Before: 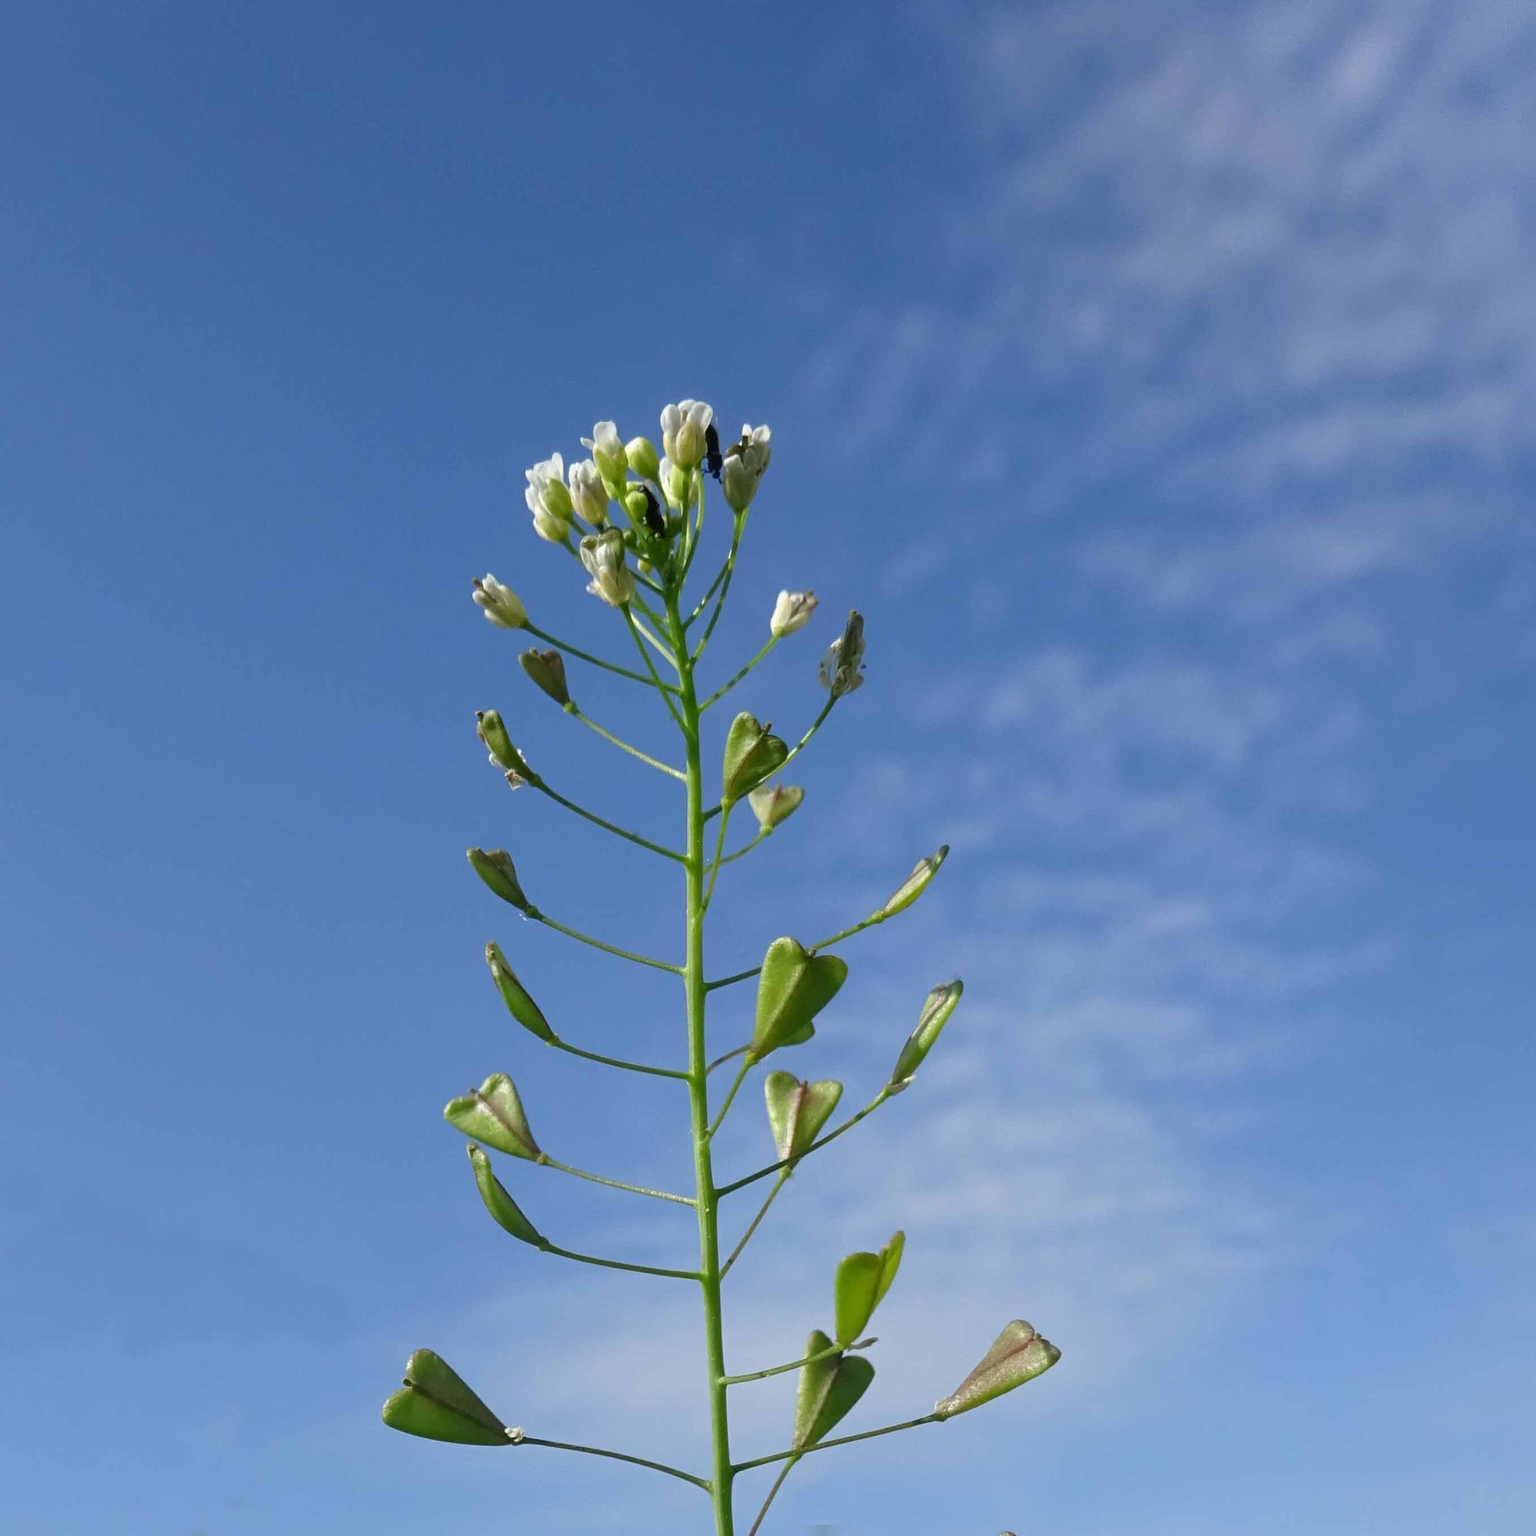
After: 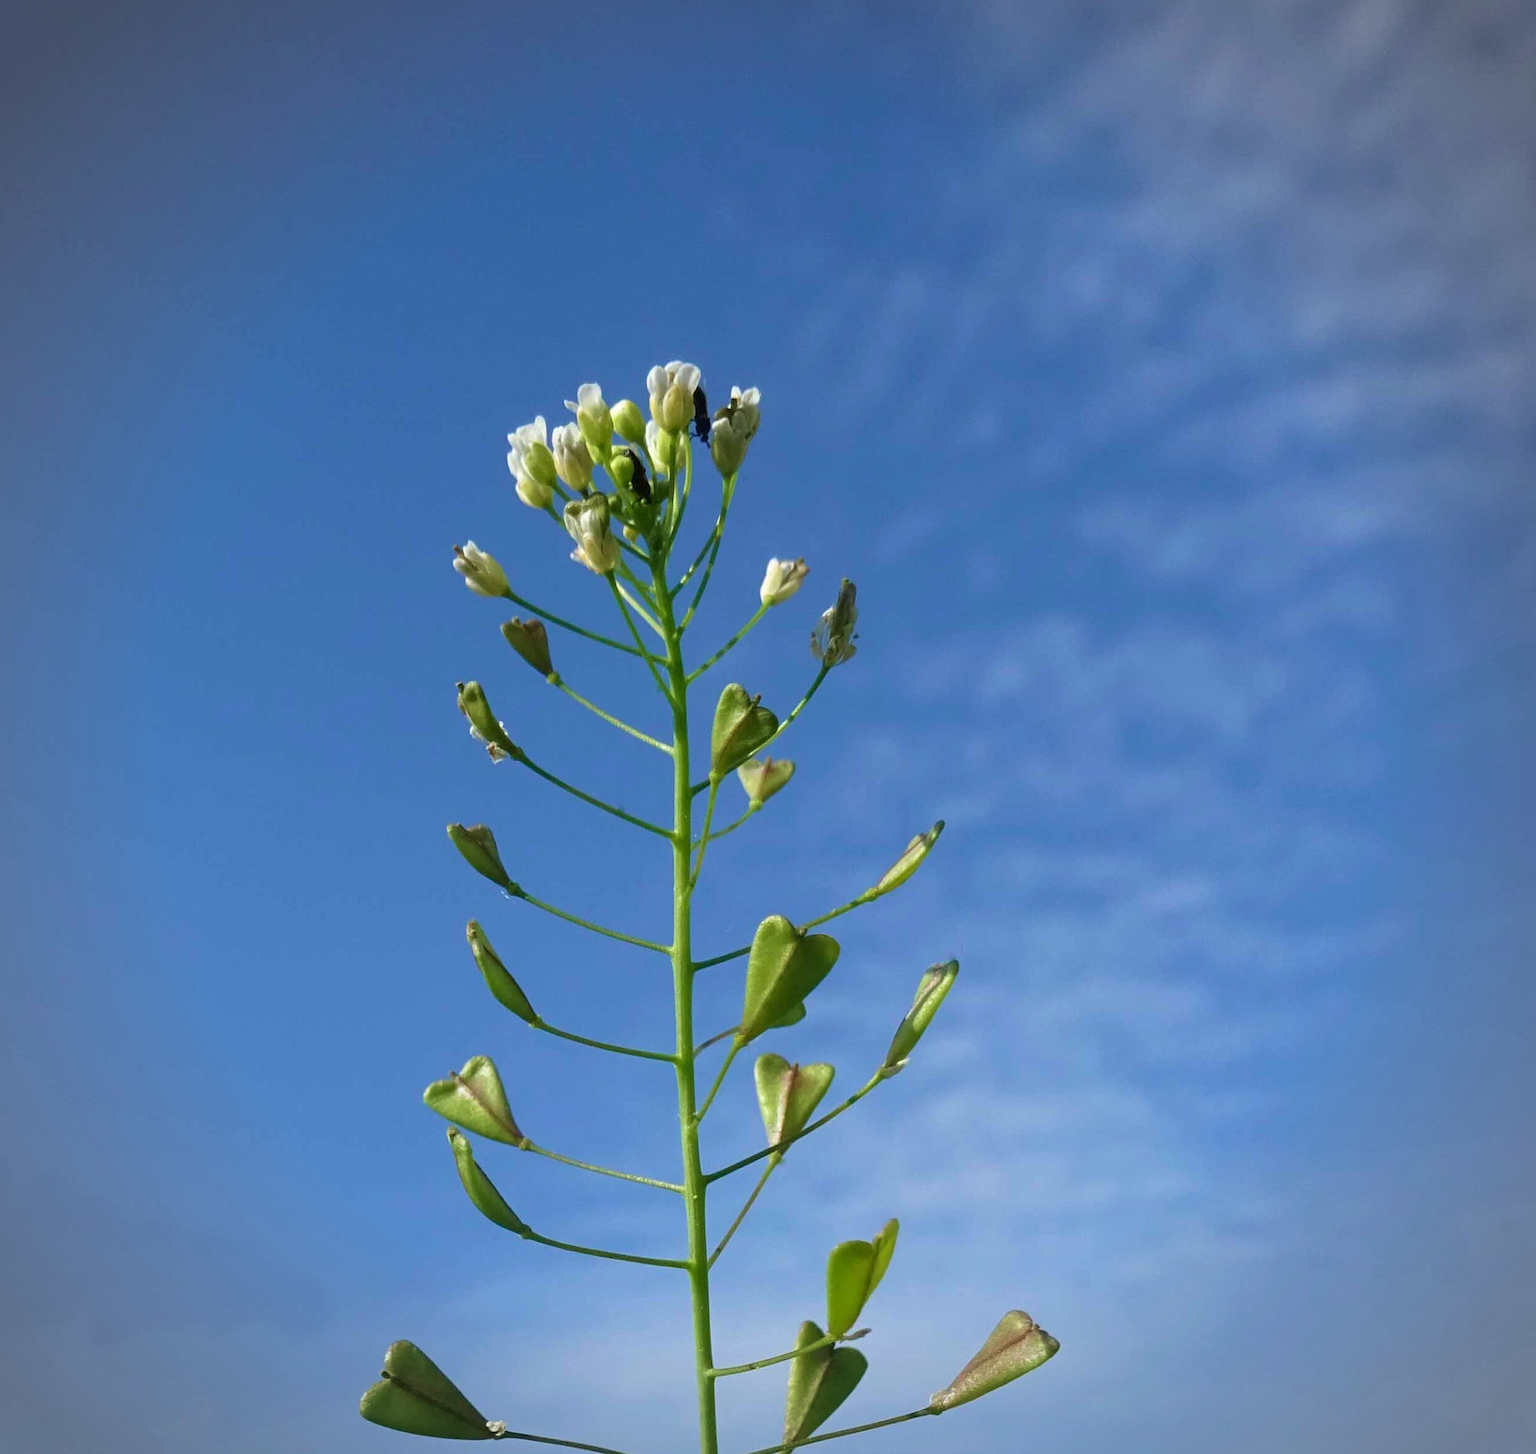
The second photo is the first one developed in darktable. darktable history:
velvia: strength 44.91%
crop: left 2.197%, top 3.254%, right 0.846%, bottom 4.889%
vignetting: on, module defaults
